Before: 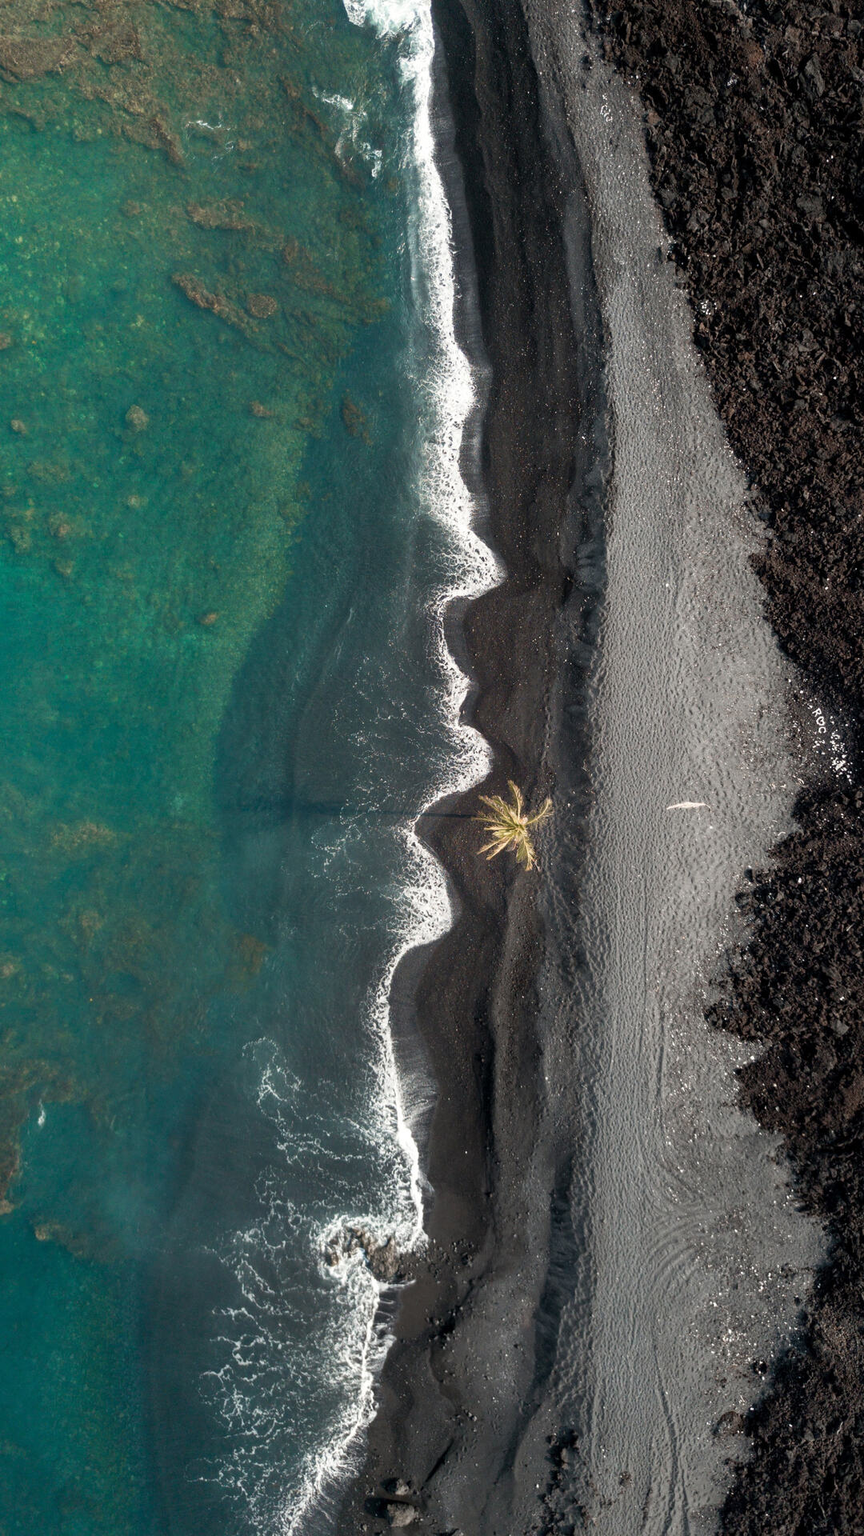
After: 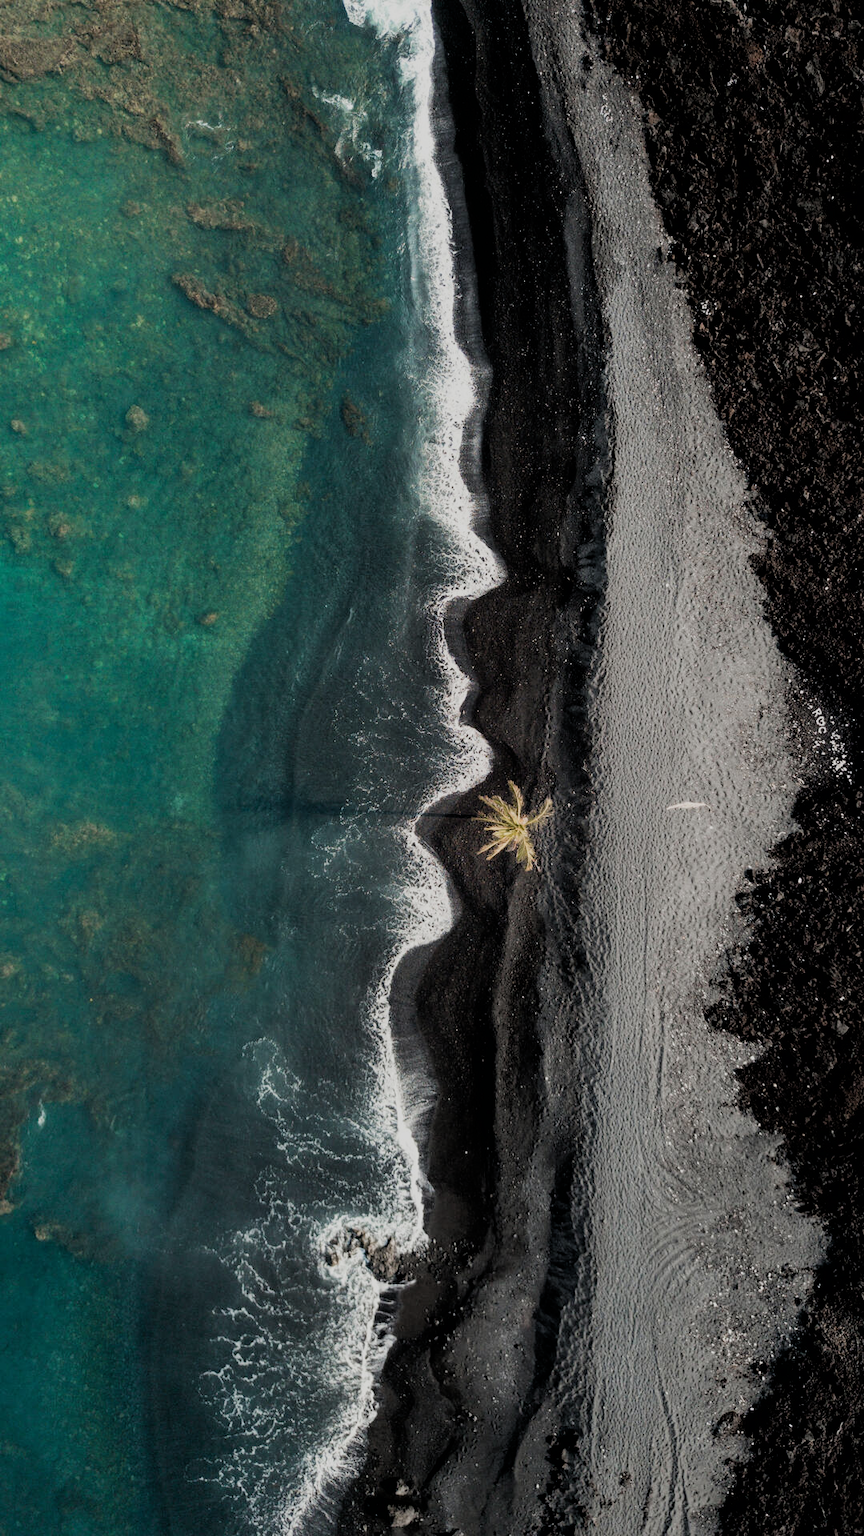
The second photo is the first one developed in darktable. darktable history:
tone equalizer: edges refinement/feathering 500, mask exposure compensation -1.57 EV, preserve details no
filmic rgb: black relative exposure -4.19 EV, white relative exposure 5.14 EV, hardness 2.07, contrast 1.174
